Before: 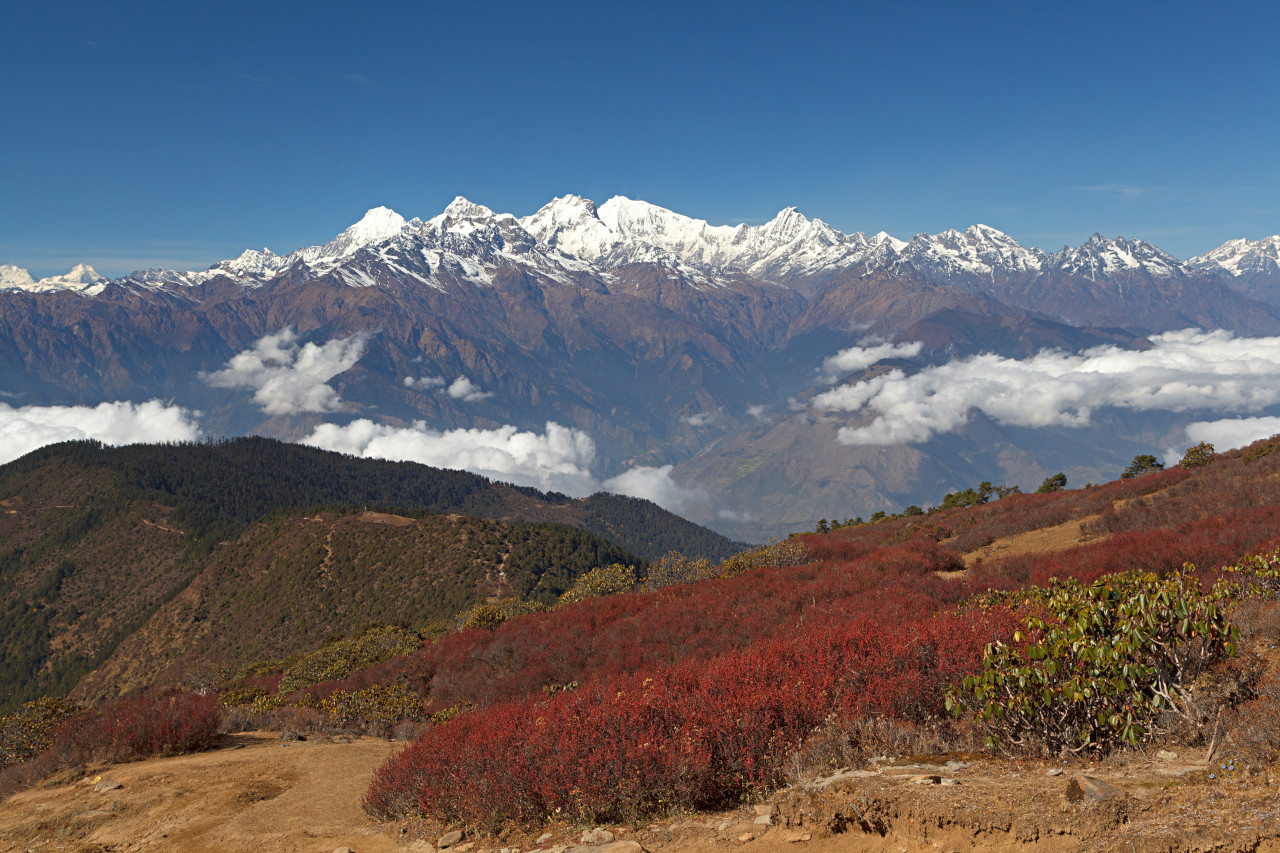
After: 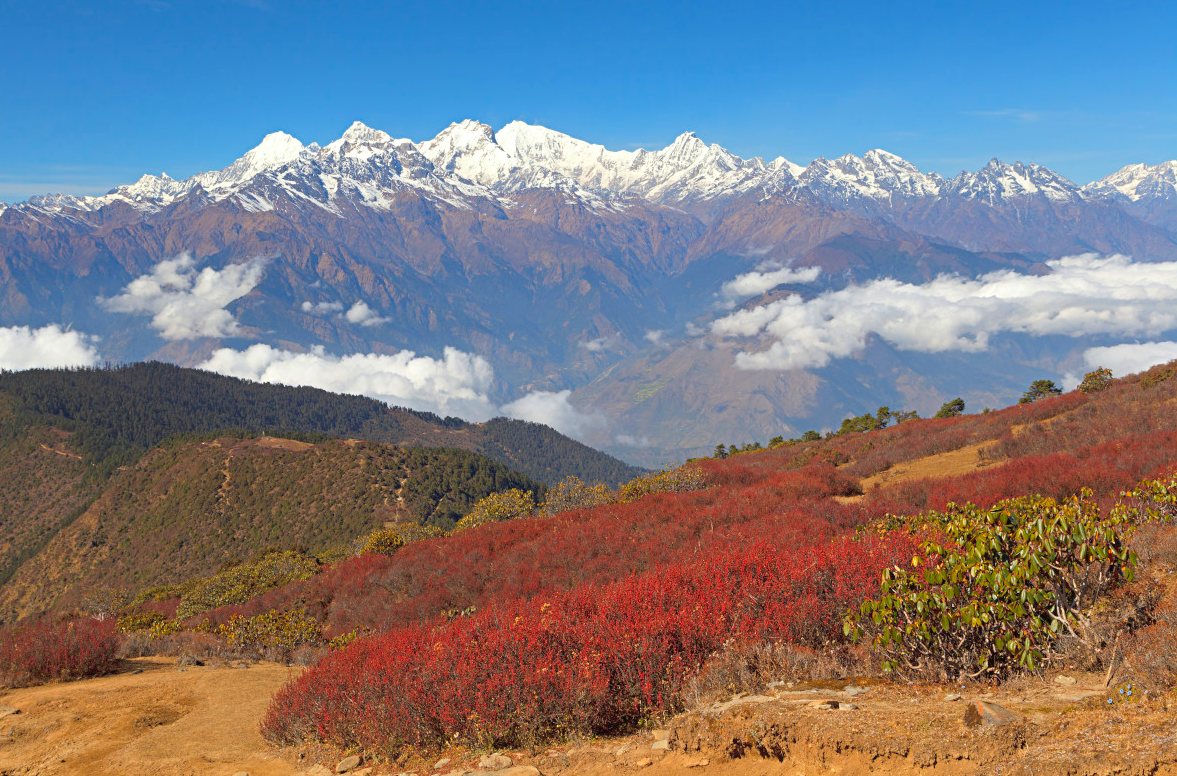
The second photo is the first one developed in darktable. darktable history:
contrast brightness saturation: contrast 0.067, brightness 0.171, saturation 0.417
crop and rotate: left 7.999%, top 9.021%
